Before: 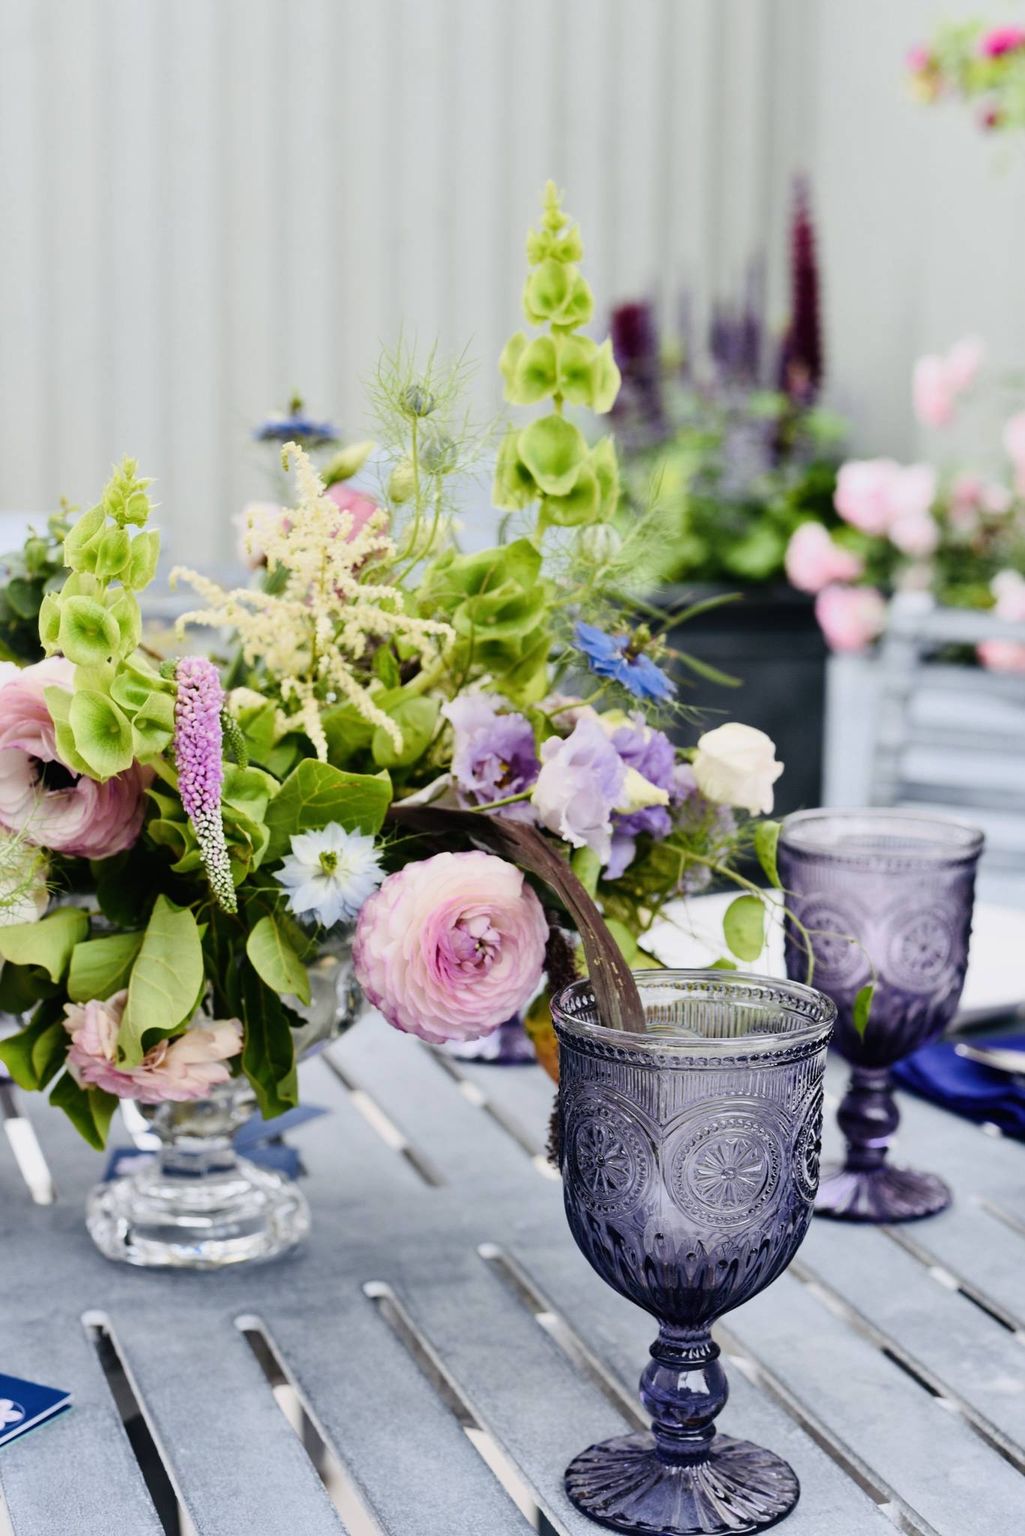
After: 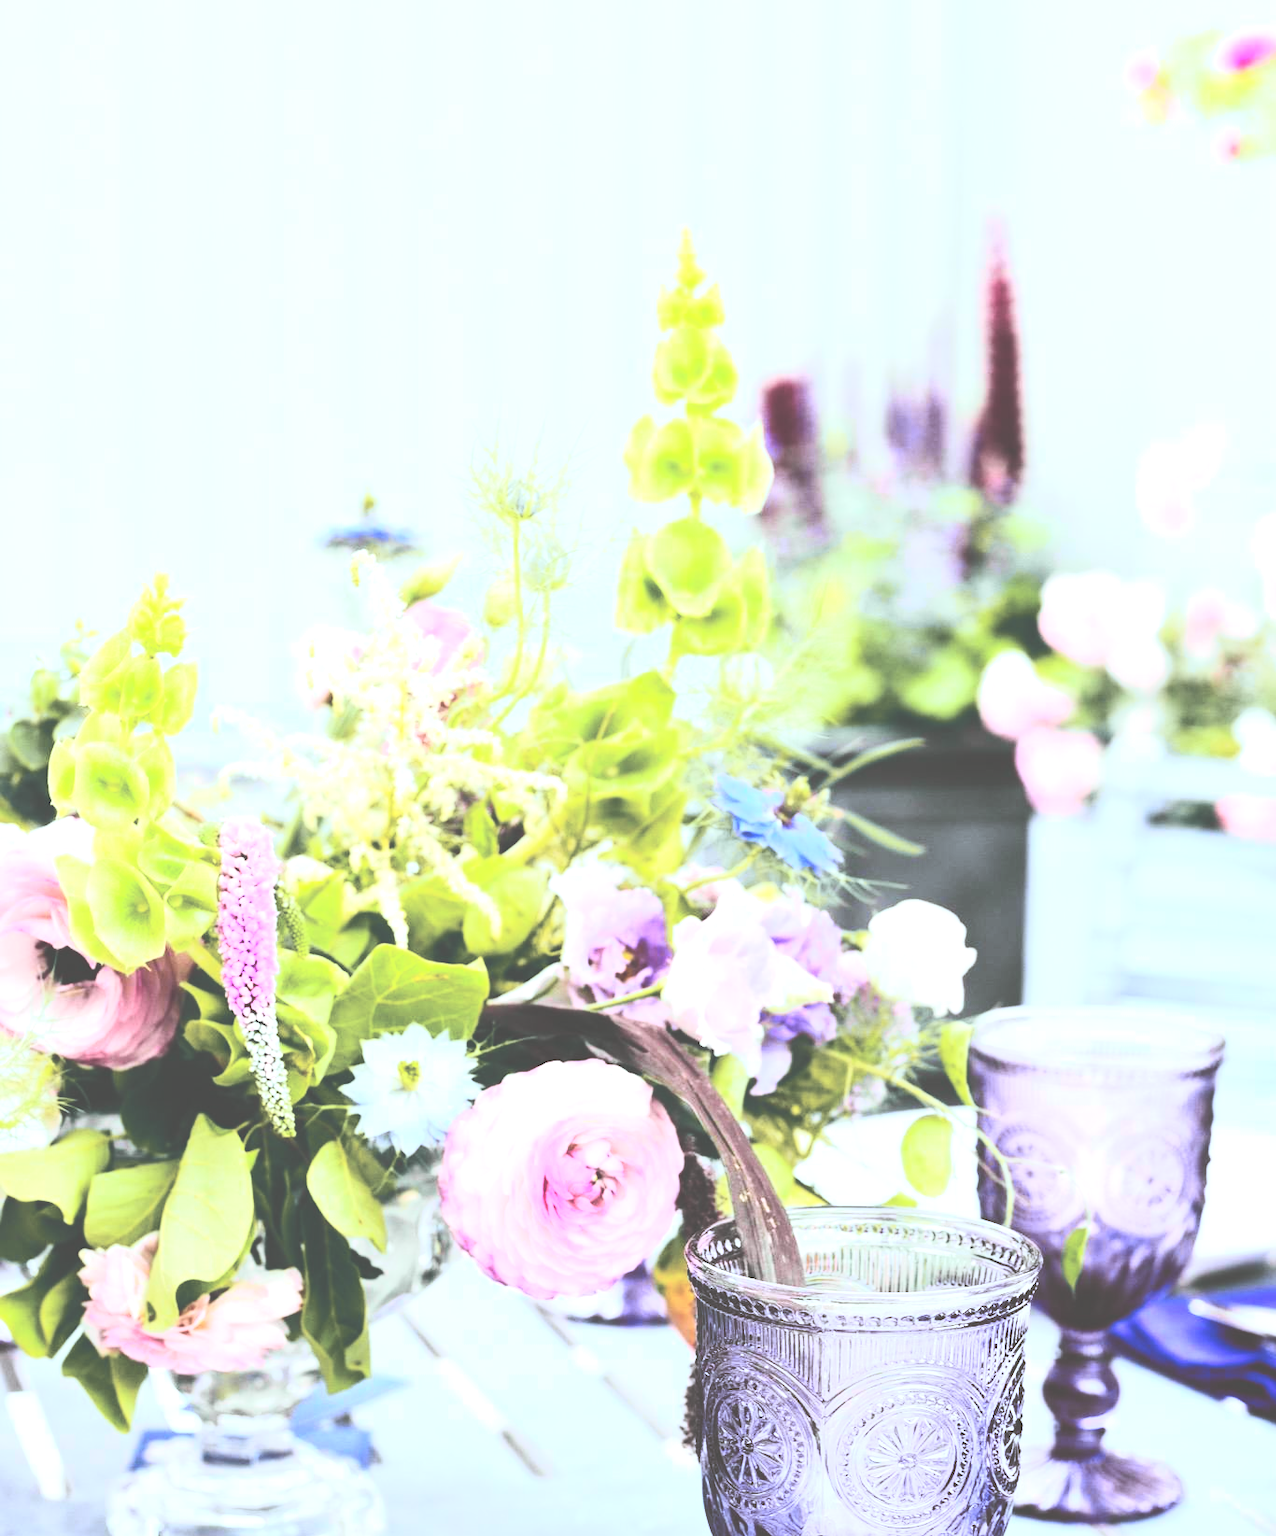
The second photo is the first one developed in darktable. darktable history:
exposure: black level correction -0.023, exposure 1.397 EV, compensate highlight preservation false
tone curve: curves: ch0 [(0, 0.026) (0.172, 0.194) (0.398, 0.437) (0.469, 0.544) (0.612, 0.741) (0.845, 0.926) (1, 0.968)]; ch1 [(0, 0) (0.437, 0.453) (0.472, 0.467) (0.502, 0.502) (0.531, 0.546) (0.574, 0.583) (0.617, 0.64) (0.699, 0.749) (0.859, 0.919) (1, 1)]; ch2 [(0, 0) (0.33, 0.301) (0.421, 0.443) (0.476, 0.502) (0.511, 0.504) (0.553, 0.553) (0.595, 0.586) (0.664, 0.664) (1, 1)], color space Lab, independent channels, preserve colors none
white balance: red 0.931, blue 1.11
crop: bottom 19.644%
